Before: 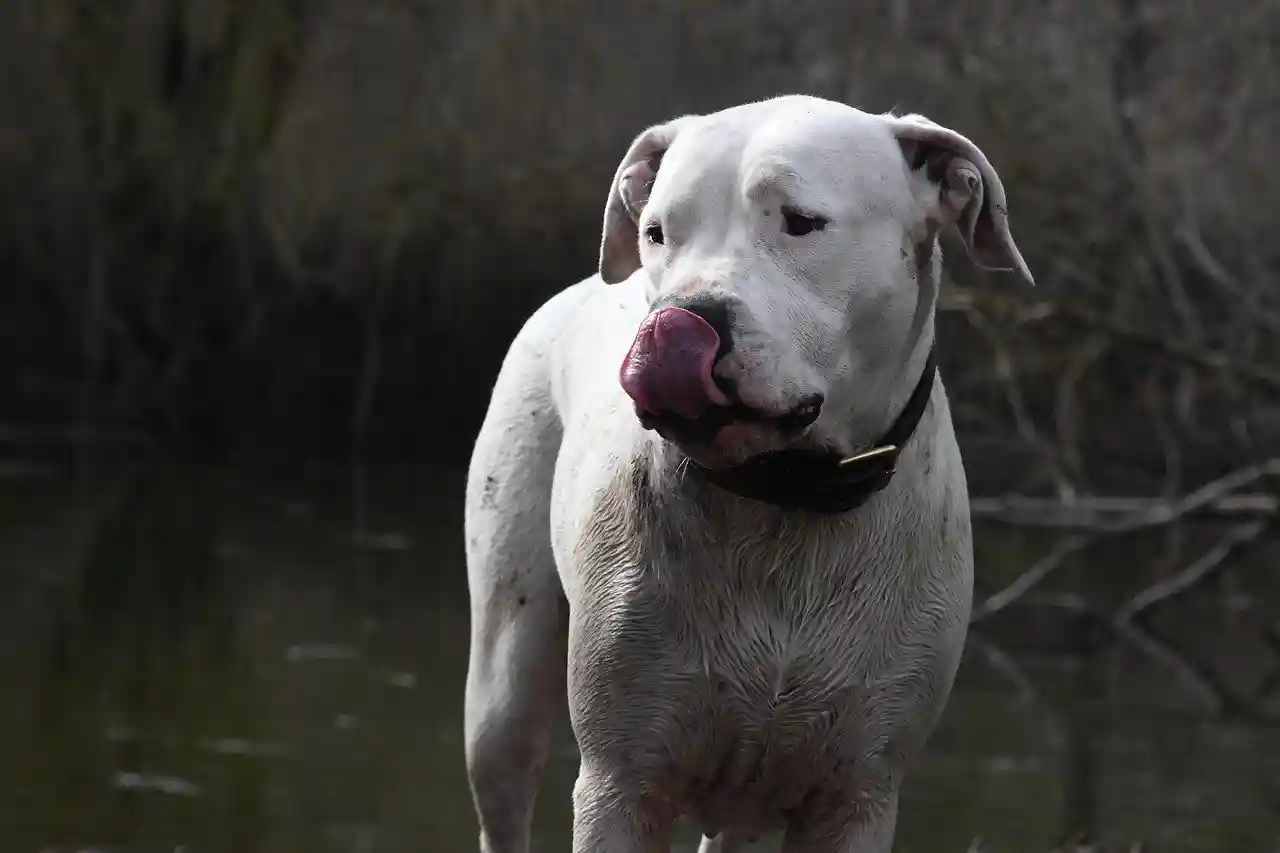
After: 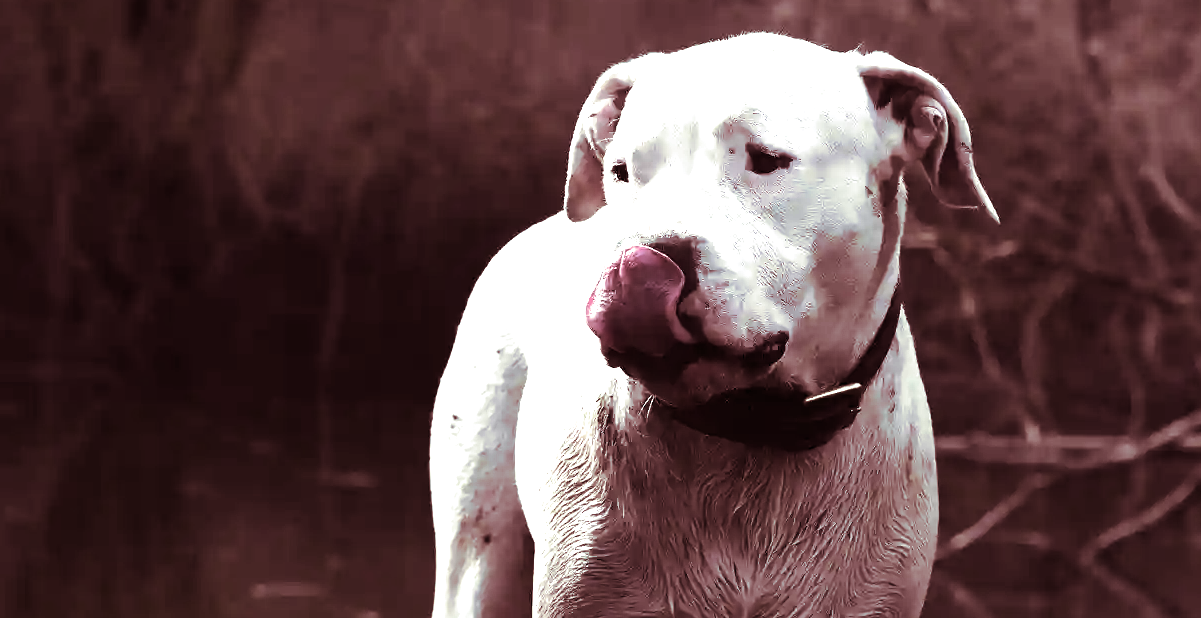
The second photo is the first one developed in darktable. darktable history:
crop: left 2.737%, top 7.287%, right 3.421%, bottom 20.179%
split-toning: compress 20%
tone equalizer: -8 EV -0.75 EV, -7 EV -0.7 EV, -6 EV -0.6 EV, -5 EV -0.4 EV, -3 EV 0.4 EV, -2 EV 0.6 EV, -1 EV 0.7 EV, +0 EV 0.75 EV, edges refinement/feathering 500, mask exposure compensation -1.57 EV, preserve details no
exposure: exposure 0.935 EV, compensate highlight preservation false
